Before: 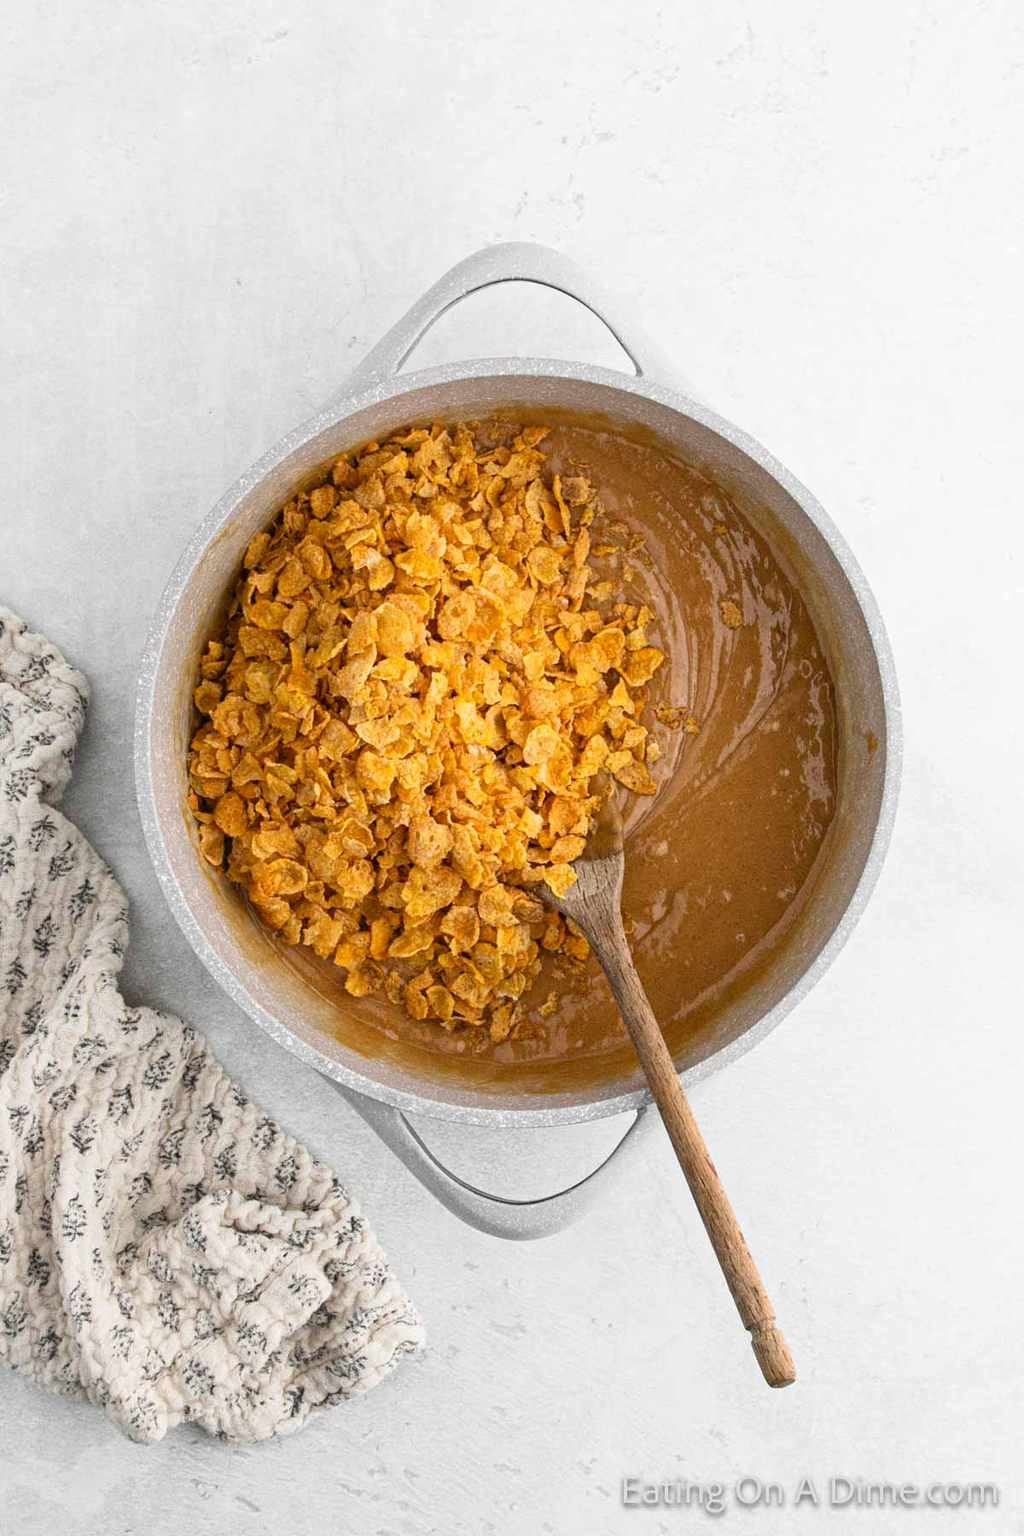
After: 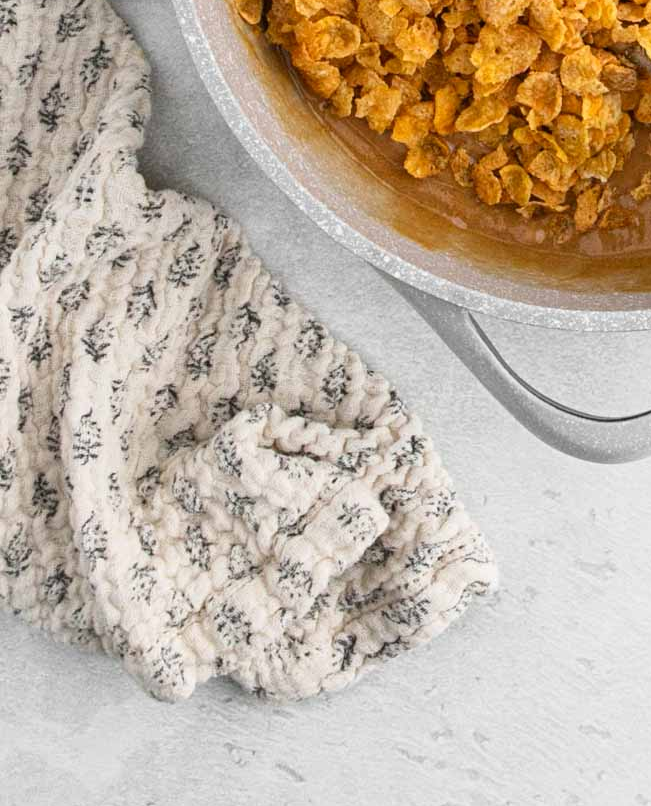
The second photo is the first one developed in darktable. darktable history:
crop and rotate: top 55.038%, right 45.719%, bottom 0.167%
